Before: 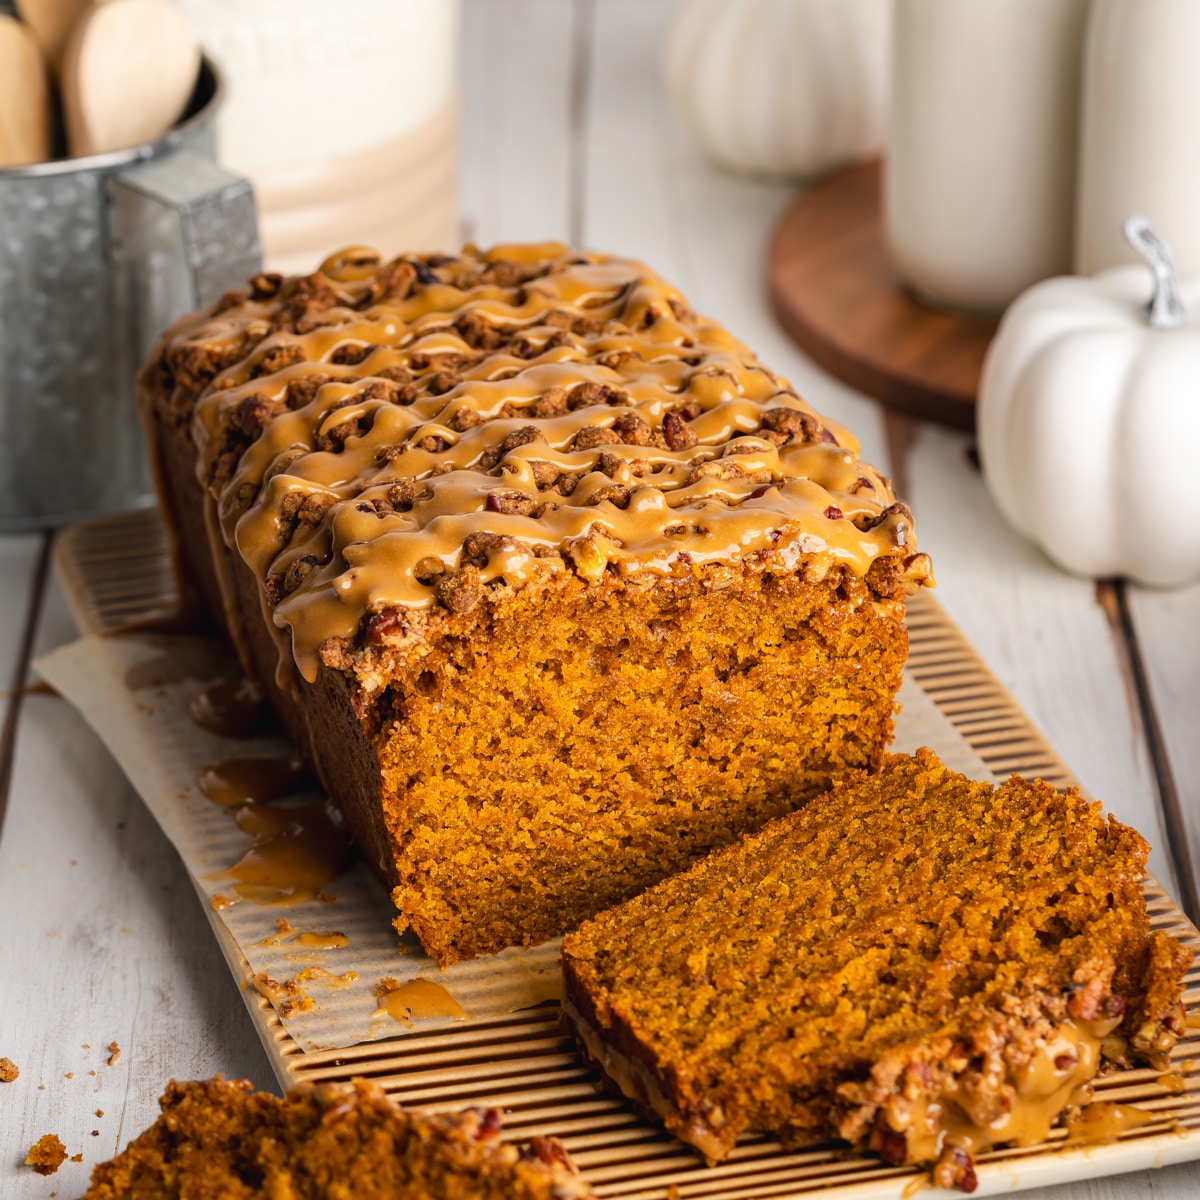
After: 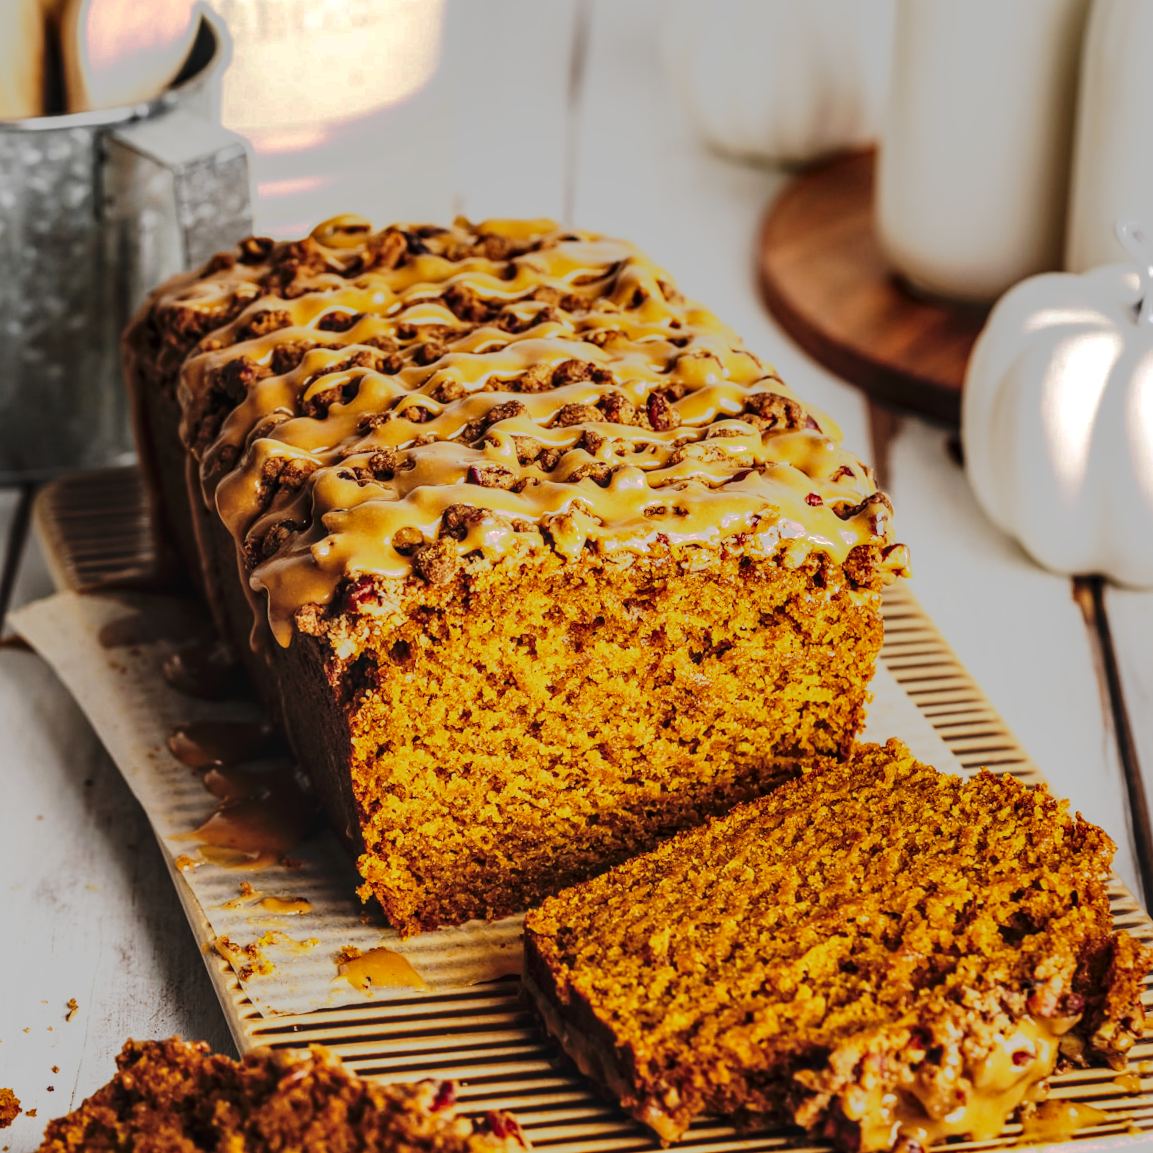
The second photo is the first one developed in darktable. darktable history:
tone curve: curves: ch0 [(0, 0) (0.003, 0.118) (0.011, 0.118) (0.025, 0.122) (0.044, 0.131) (0.069, 0.142) (0.1, 0.155) (0.136, 0.168) (0.177, 0.183) (0.224, 0.216) (0.277, 0.265) (0.335, 0.337) (0.399, 0.415) (0.468, 0.506) (0.543, 0.586) (0.623, 0.665) (0.709, 0.716) (0.801, 0.737) (0.898, 0.744) (1, 1)], preserve colors none
crop and rotate: angle -2.38°
local contrast: detail 154%
